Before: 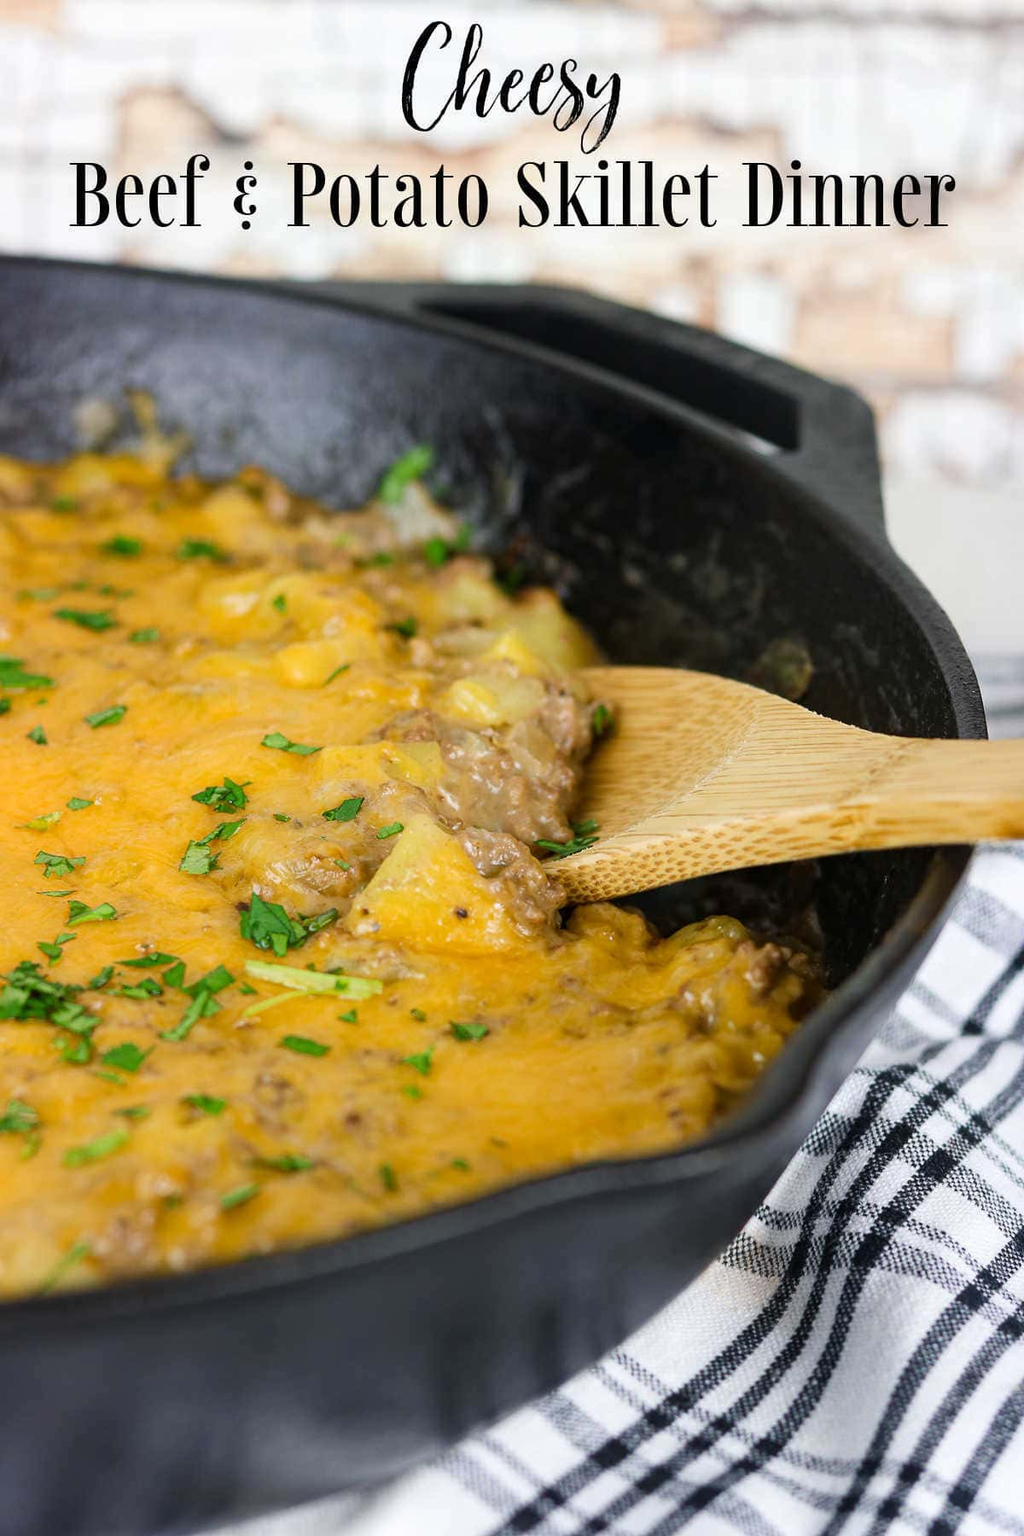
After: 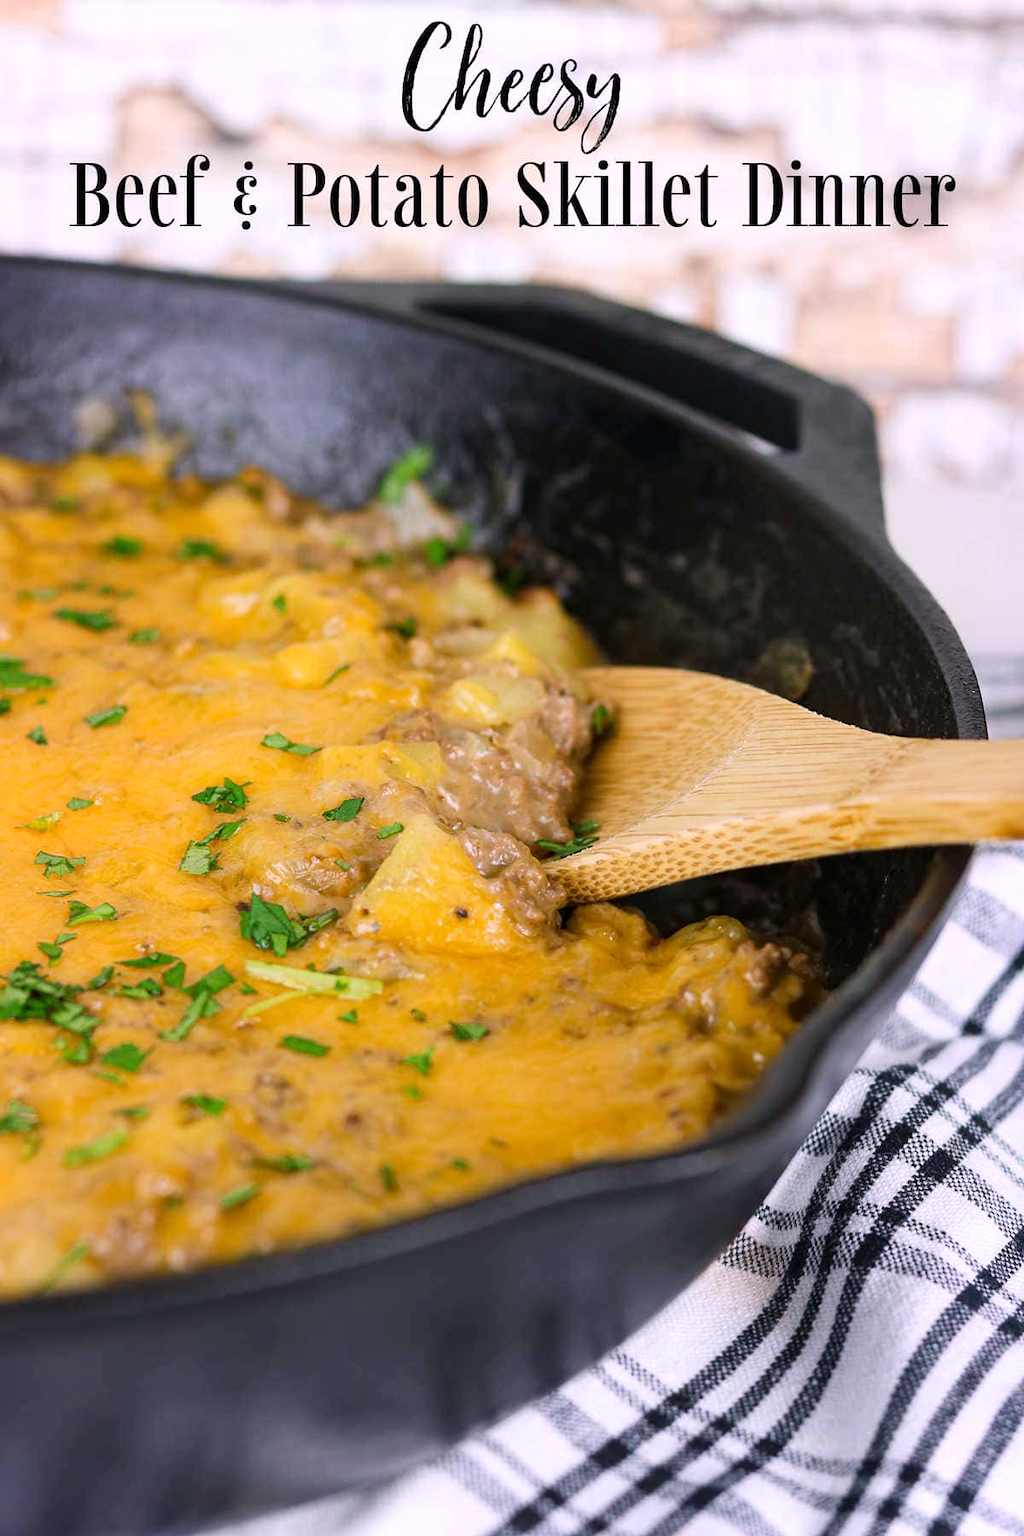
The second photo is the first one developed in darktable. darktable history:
white balance: red 1.05, blue 1.072
